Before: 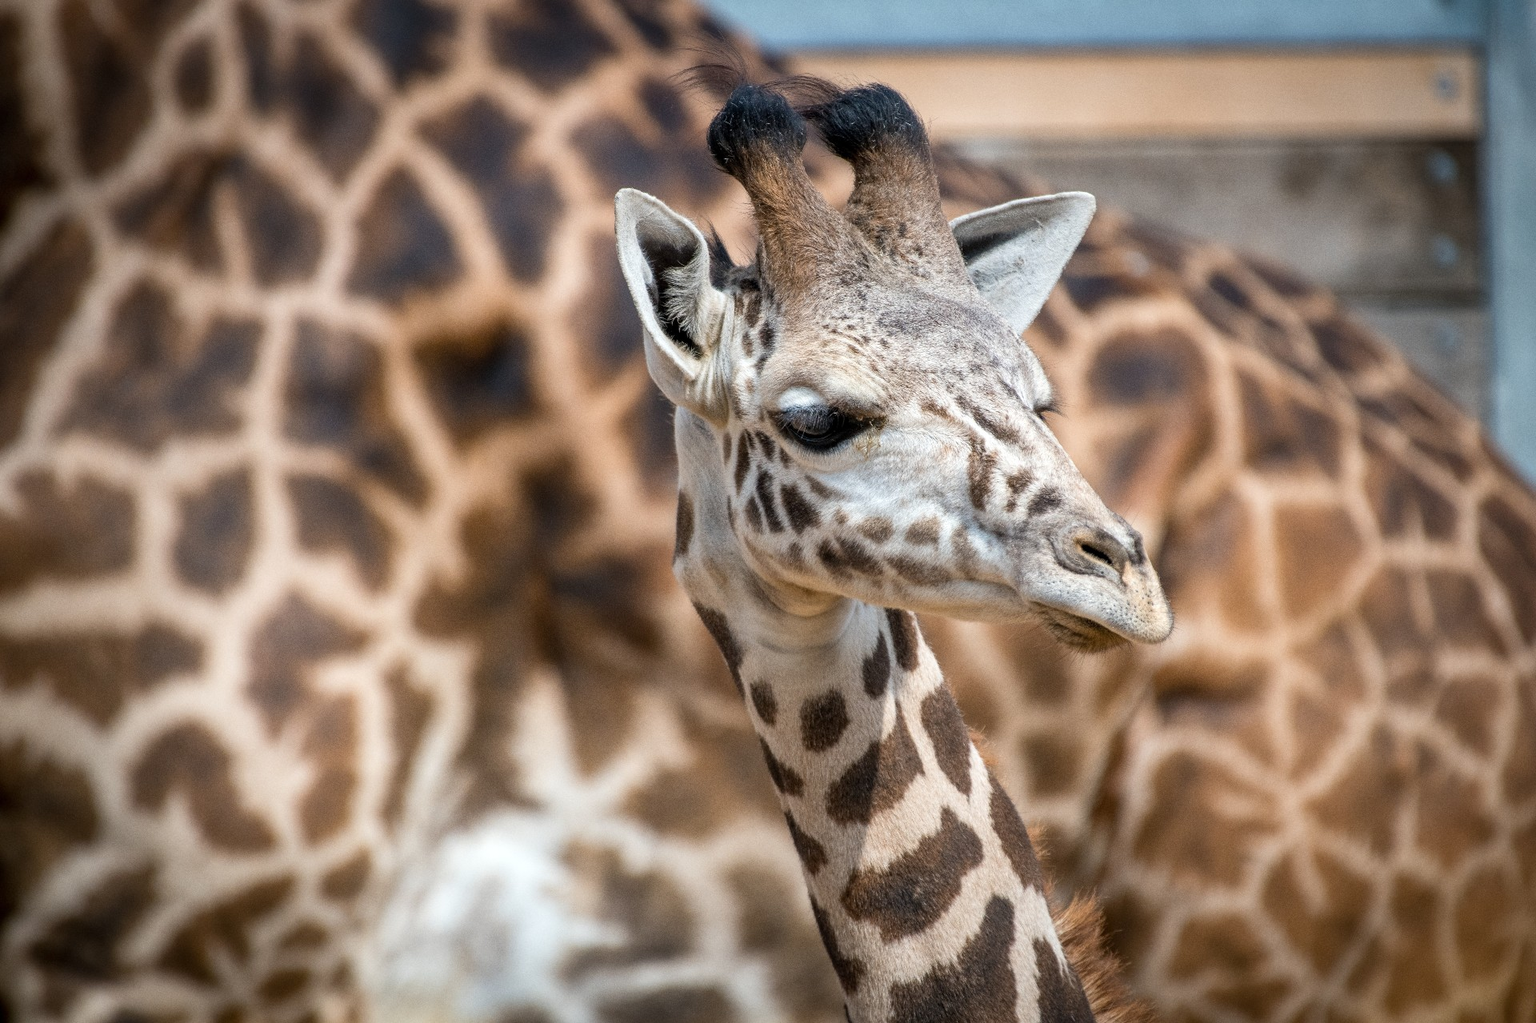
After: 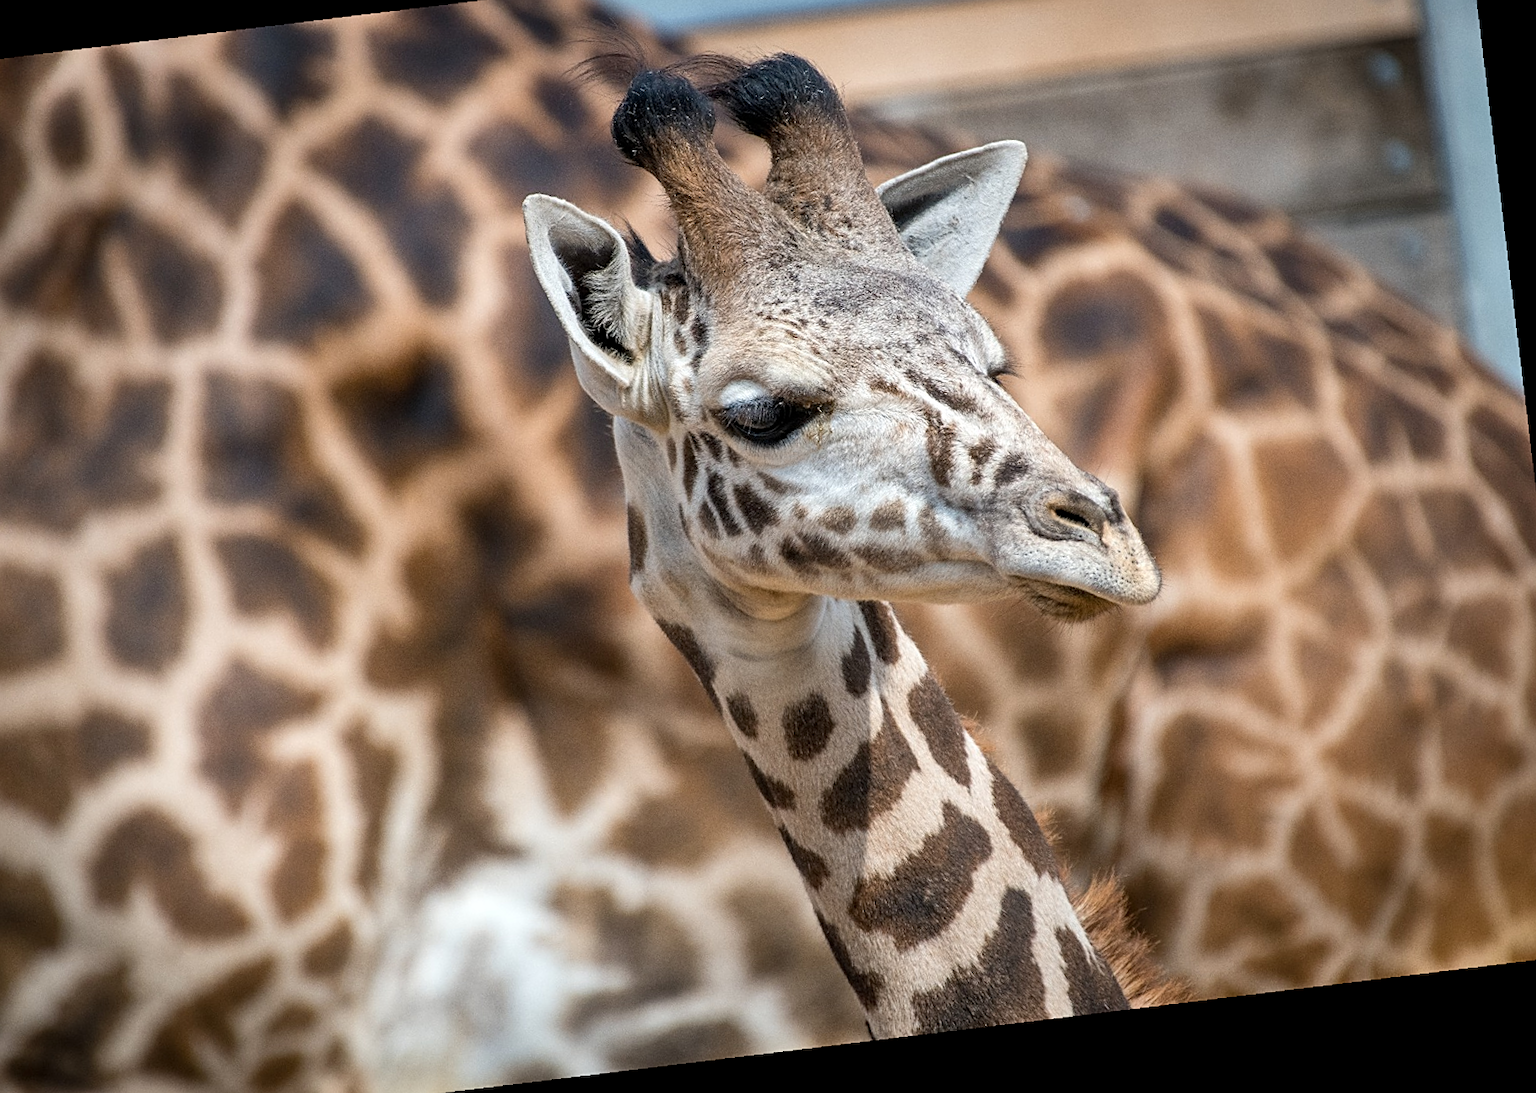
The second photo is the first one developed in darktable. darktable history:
shadows and highlights: soften with gaussian
rotate and perspective: rotation -4.98°, automatic cropping off
crop and rotate: angle 1.96°, left 5.673%, top 5.673%
sharpen: on, module defaults
